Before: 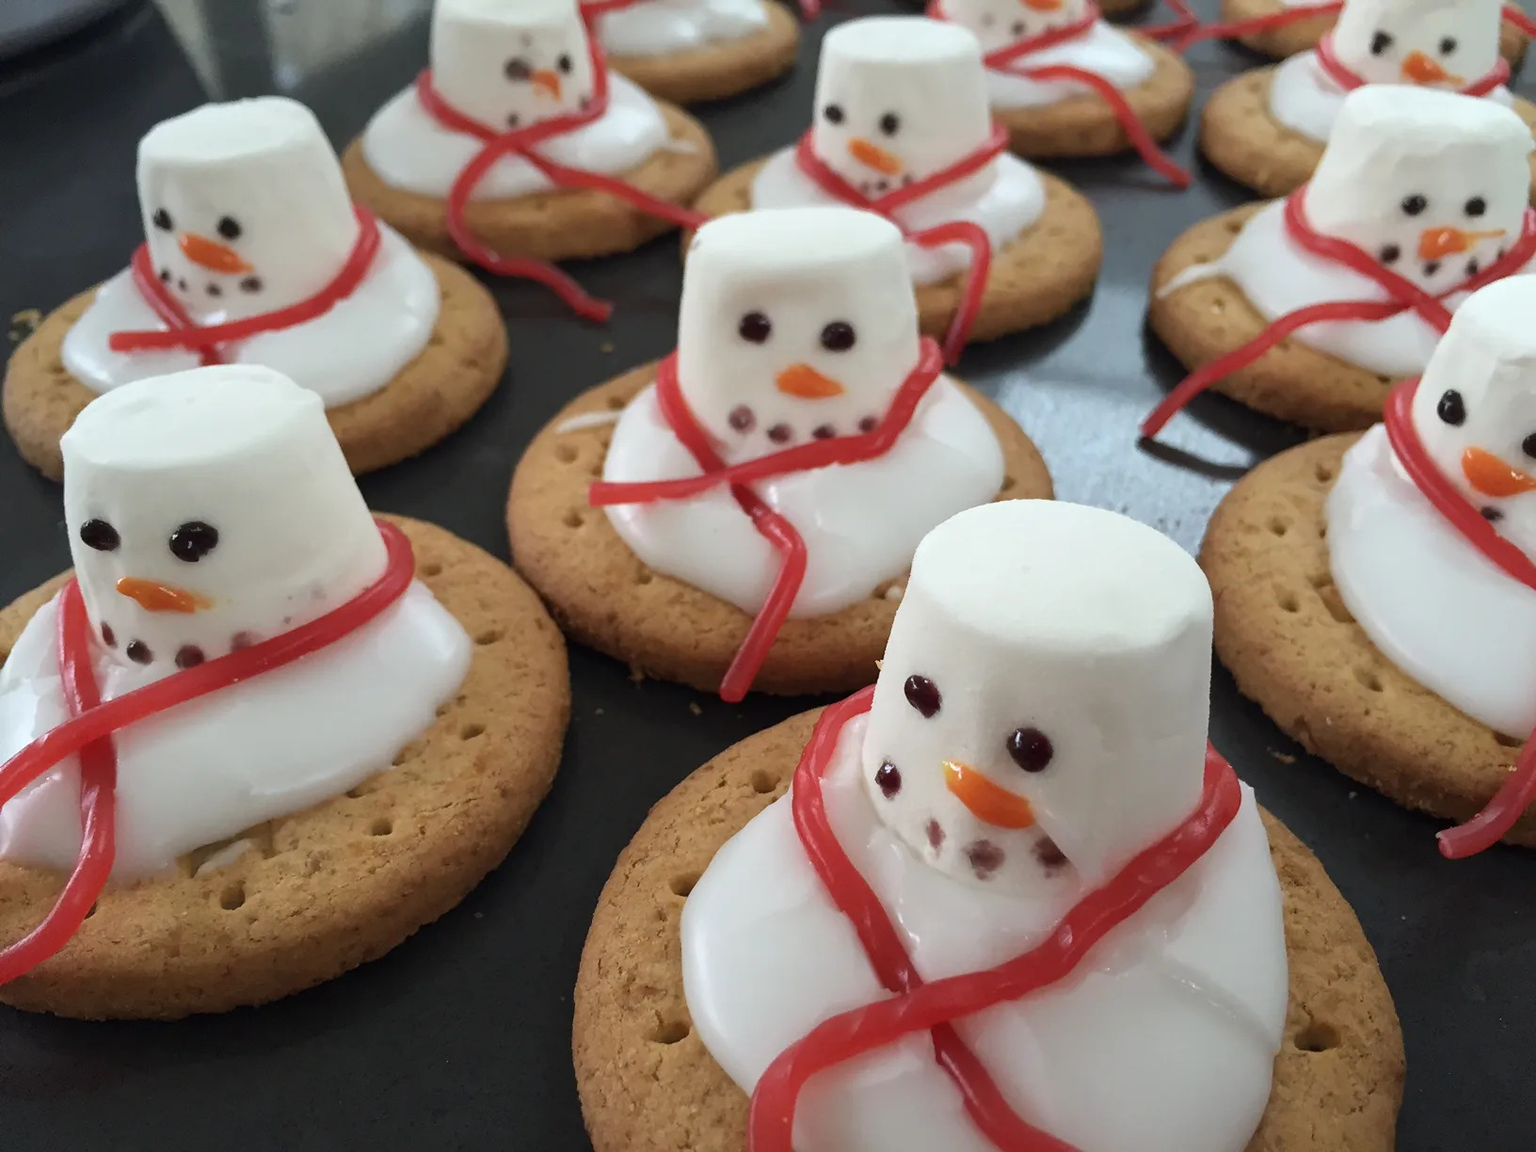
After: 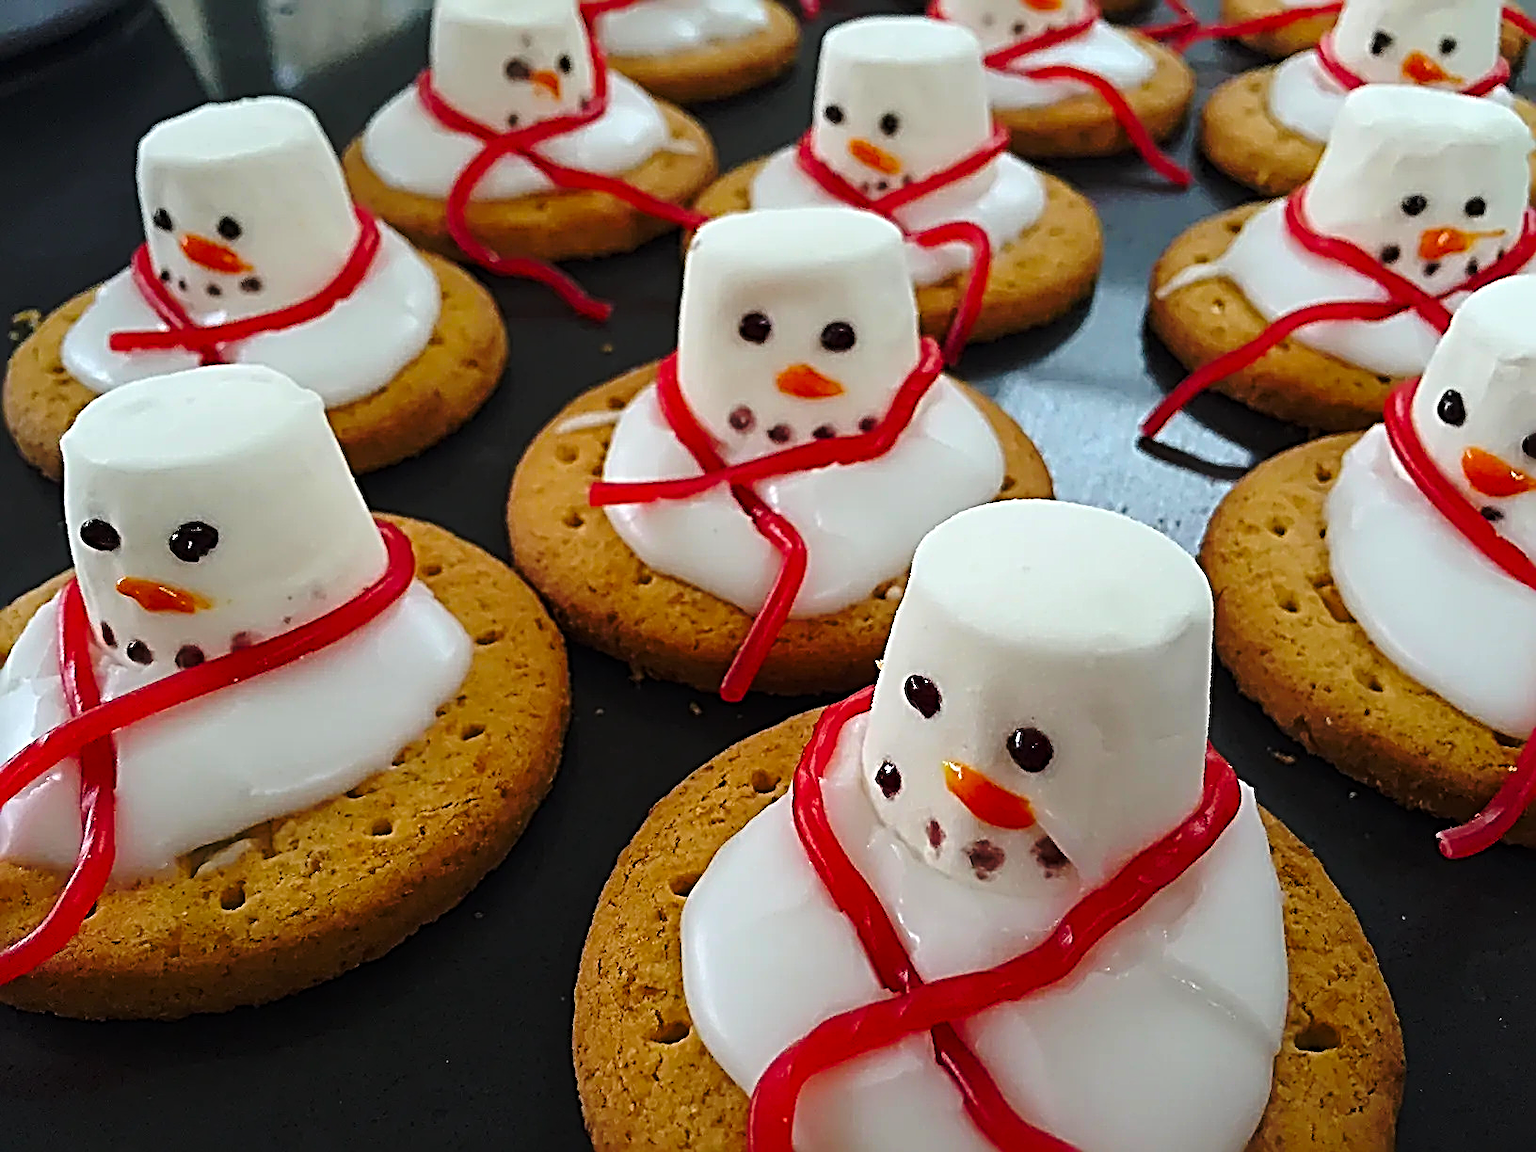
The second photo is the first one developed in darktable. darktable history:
color balance rgb: perceptual saturation grading › global saturation 25%, global vibrance 20%
sharpen: radius 3.158, amount 1.731
base curve: curves: ch0 [(0, 0) (0.073, 0.04) (0.157, 0.139) (0.492, 0.492) (0.758, 0.758) (1, 1)], preserve colors none
vibrance: on, module defaults
